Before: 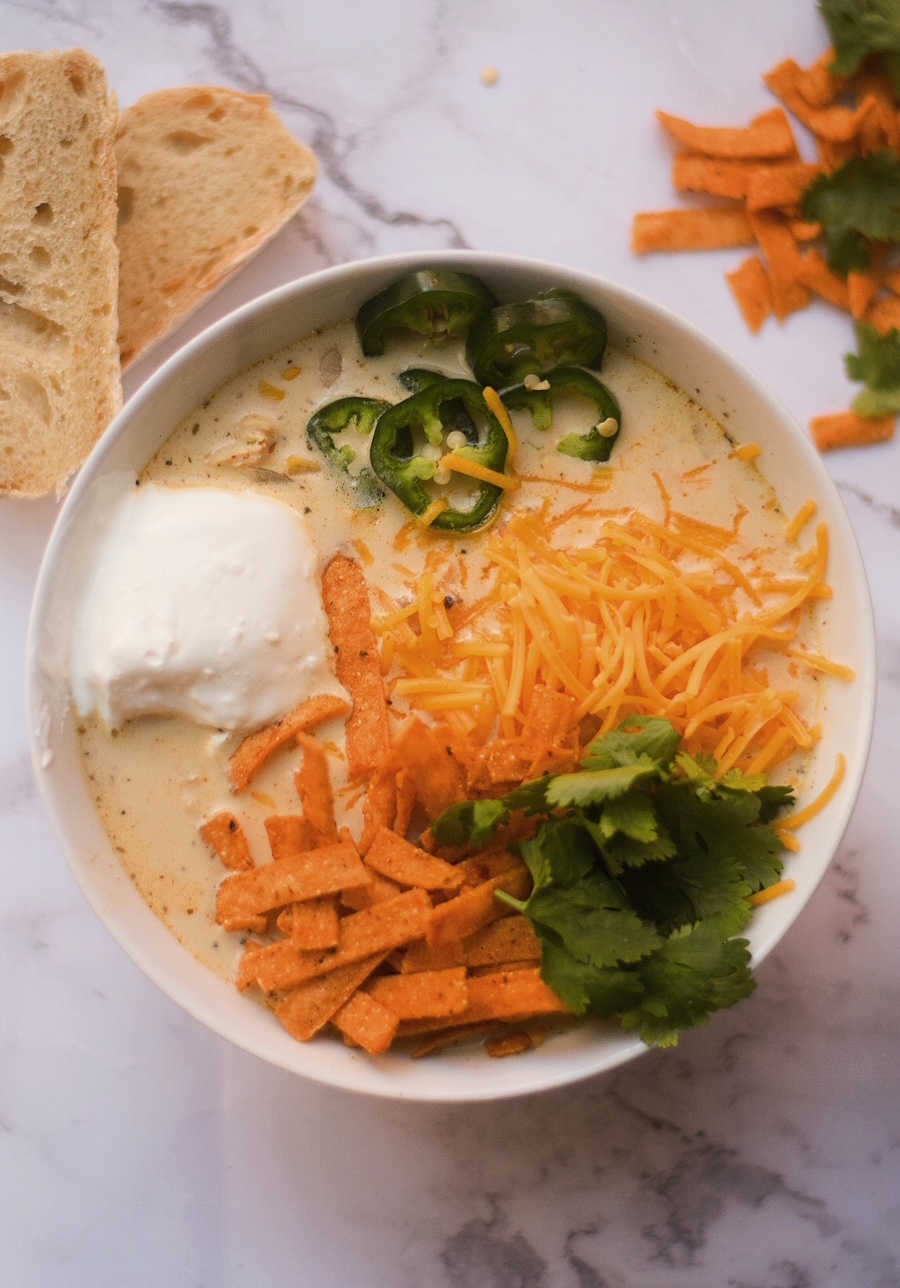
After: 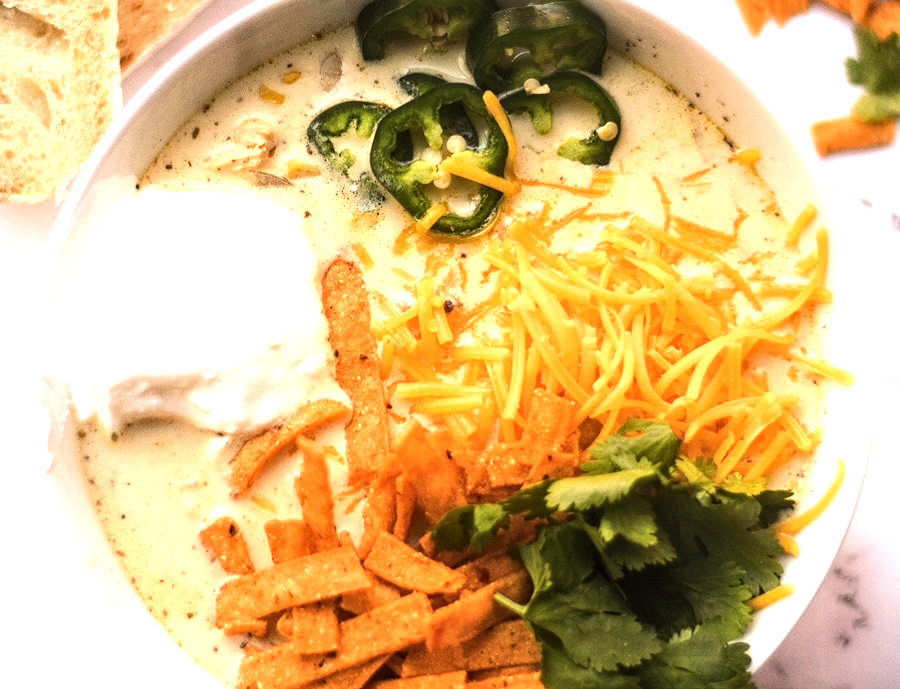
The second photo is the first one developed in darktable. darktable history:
exposure: exposure 0.6 EV, compensate highlight preservation false
tone equalizer: -8 EV -0.75 EV, -7 EV -0.7 EV, -6 EV -0.6 EV, -5 EV -0.4 EV, -3 EV 0.4 EV, -2 EV 0.6 EV, -1 EV 0.7 EV, +0 EV 0.75 EV, edges refinement/feathering 500, mask exposure compensation -1.57 EV, preserve details no
local contrast: detail 130%
crop and rotate: top 23.043%, bottom 23.437%
